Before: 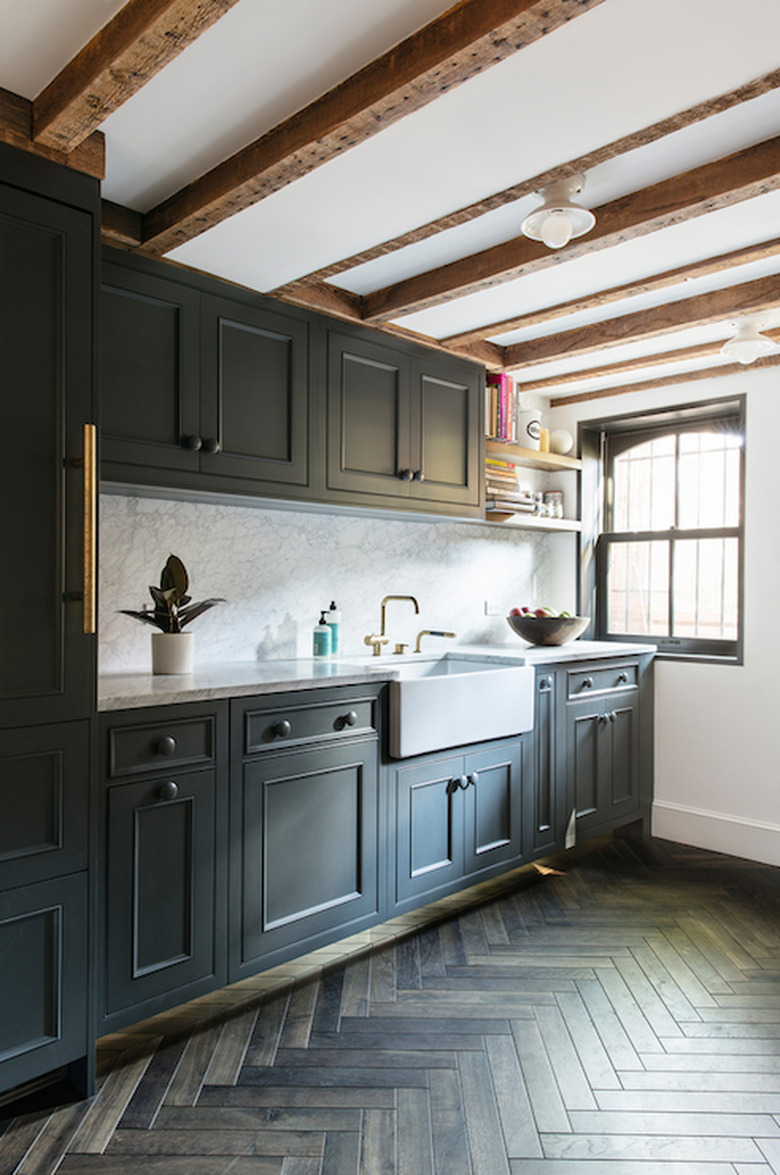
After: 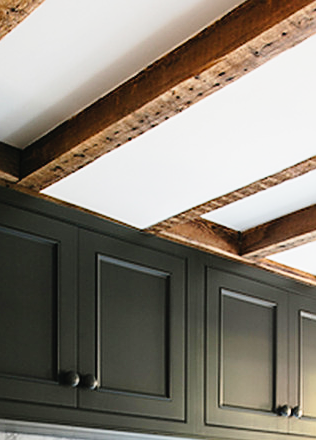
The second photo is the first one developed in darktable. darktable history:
exposure: exposure 0.209 EV, compensate highlight preservation false
crop: left 15.683%, top 5.461%, right 43.797%, bottom 57.072%
sharpen: on, module defaults
tone curve: curves: ch0 [(0, 0.023) (0.087, 0.065) (0.184, 0.168) (0.45, 0.54) (0.57, 0.683) (0.706, 0.841) (0.877, 0.948) (1, 0.984)]; ch1 [(0, 0) (0.388, 0.369) (0.447, 0.447) (0.505, 0.5) (0.534, 0.535) (0.563, 0.563) (0.579, 0.59) (0.644, 0.663) (1, 1)]; ch2 [(0, 0) (0.301, 0.259) (0.385, 0.395) (0.492, 0.496) (0.518, 0.537) (0.583, 0.605) (0.673, 0.667) (1, 1)], preserve colors none
